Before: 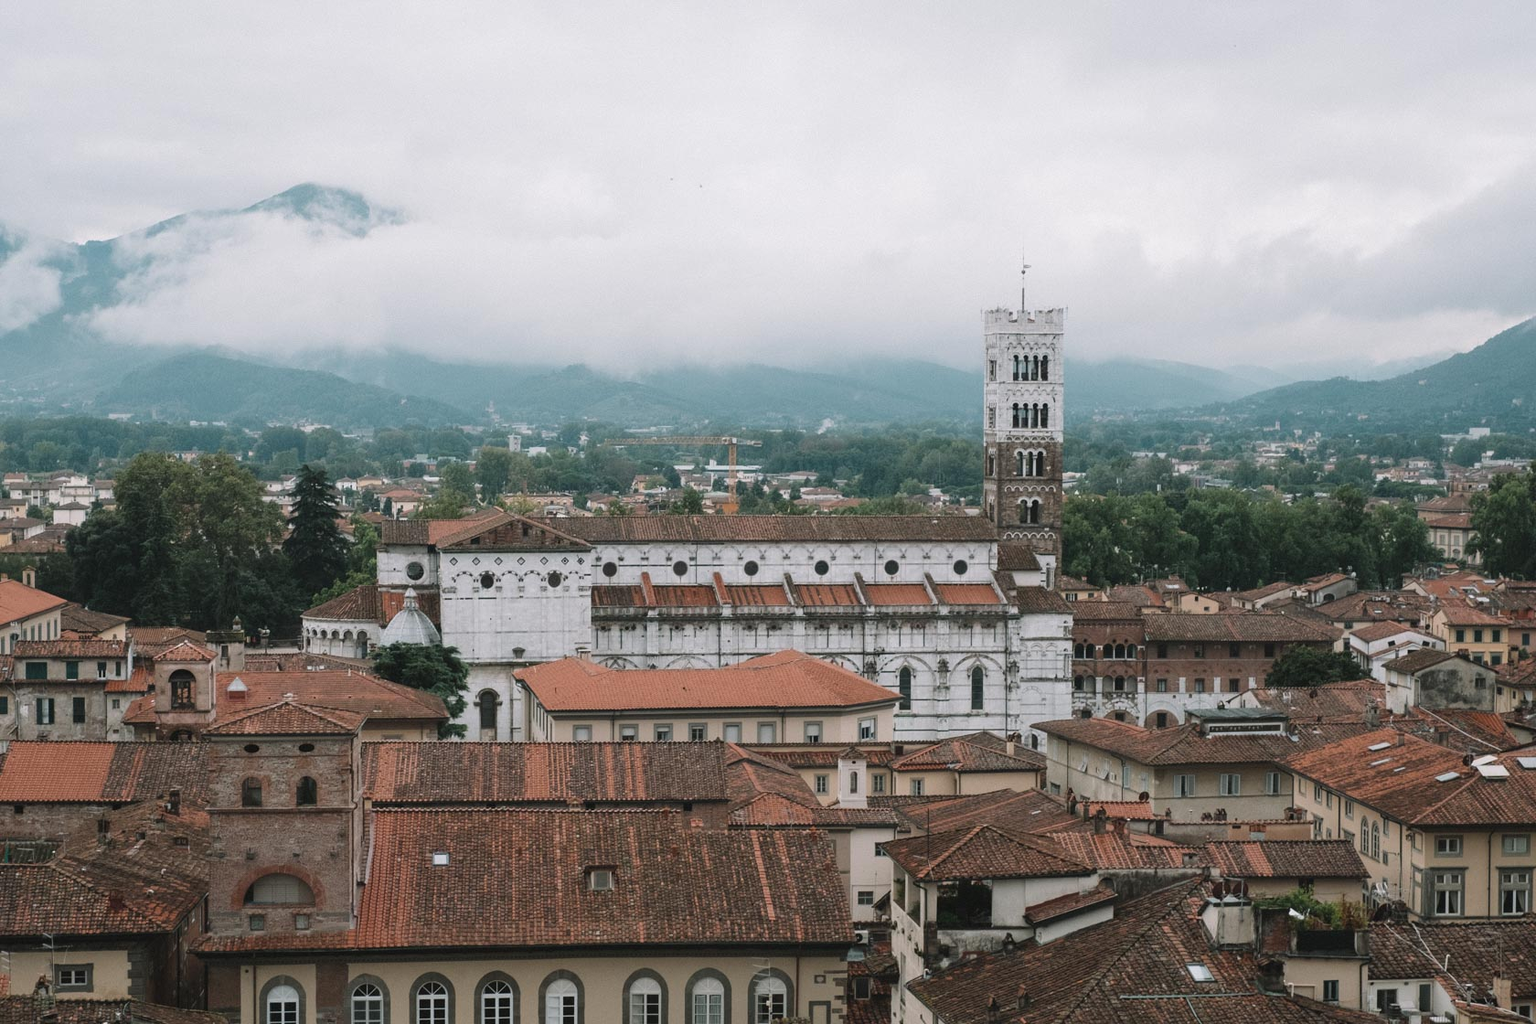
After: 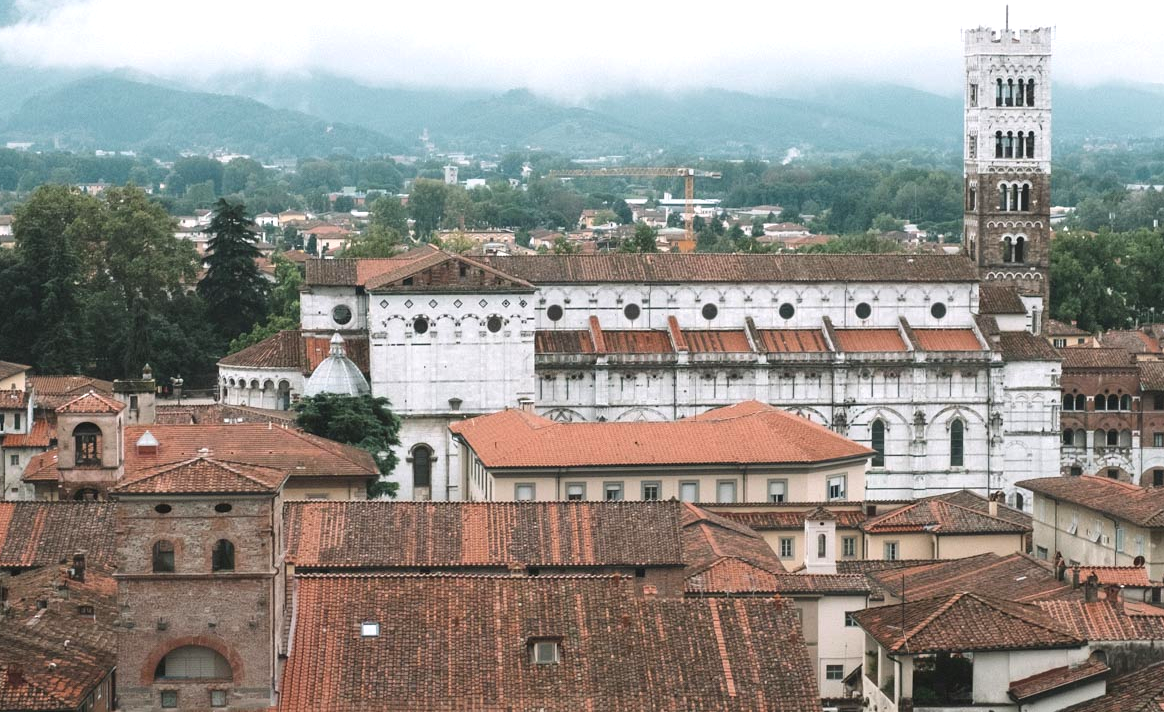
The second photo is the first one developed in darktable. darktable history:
exposure: black level correction 0, exposure 0.693 EV, compensate highlight preservation false
crop: left 6.678%, top 27.745%, right 23.997%, bottom 8.608%
